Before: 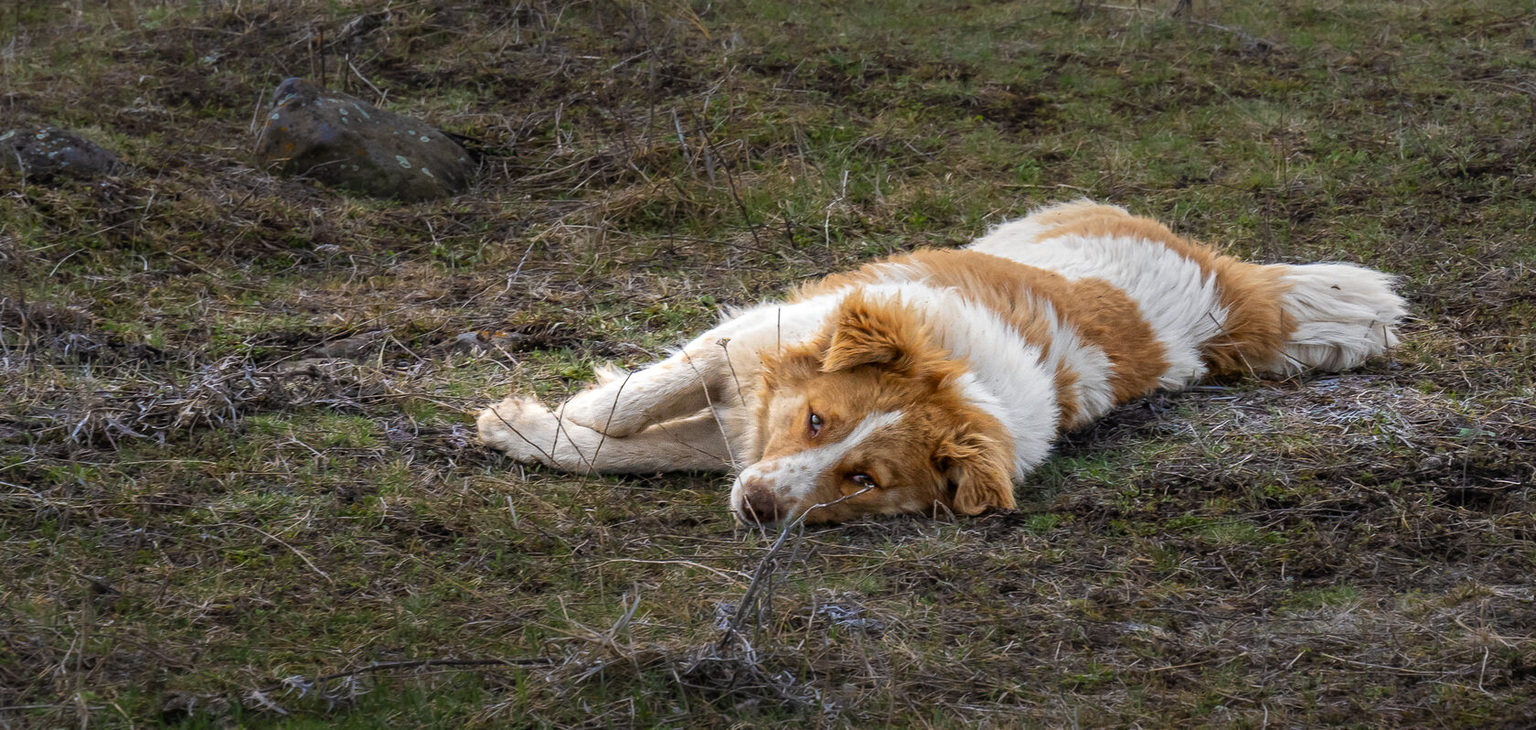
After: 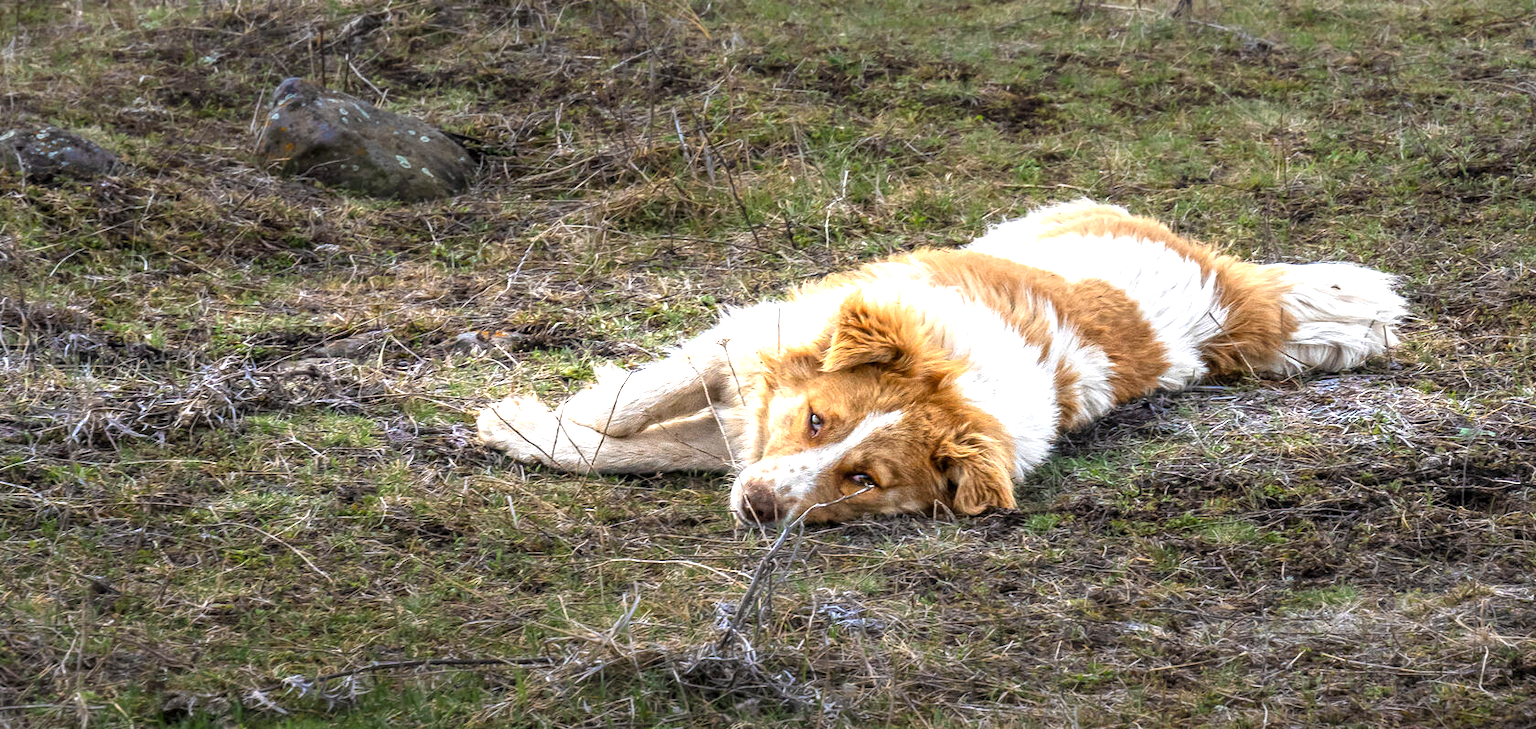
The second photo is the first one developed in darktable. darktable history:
exposure: black level correction 0, exposure 1.105 EV, compensate highlight preservation false
local contrast: on, module defaults
